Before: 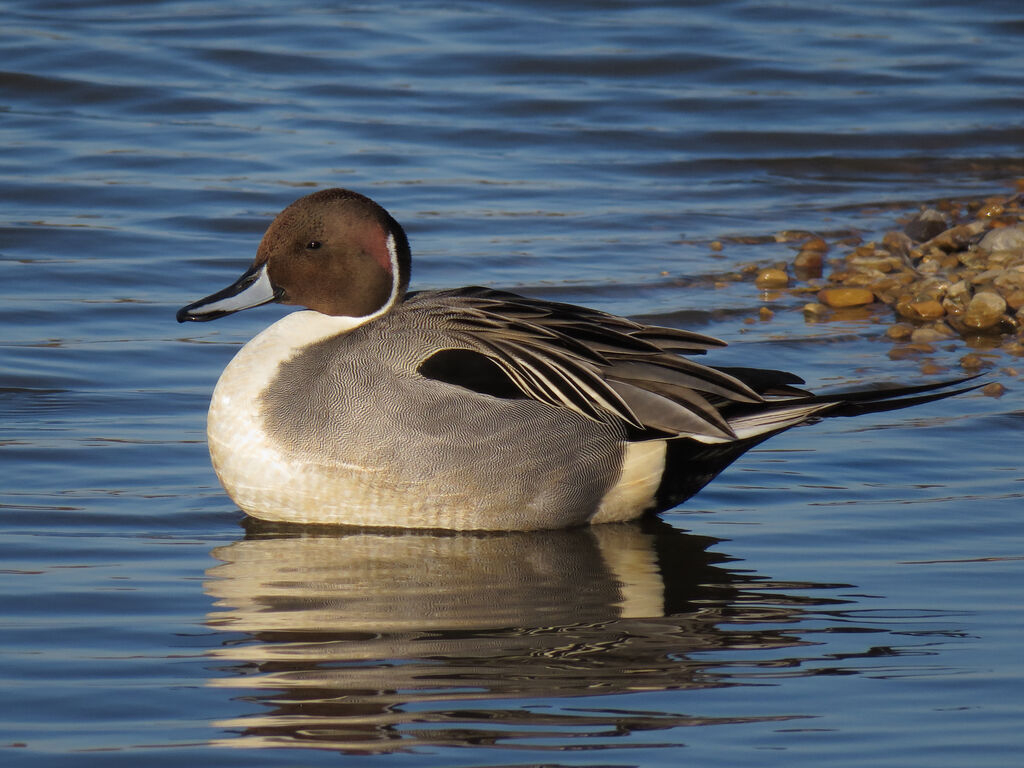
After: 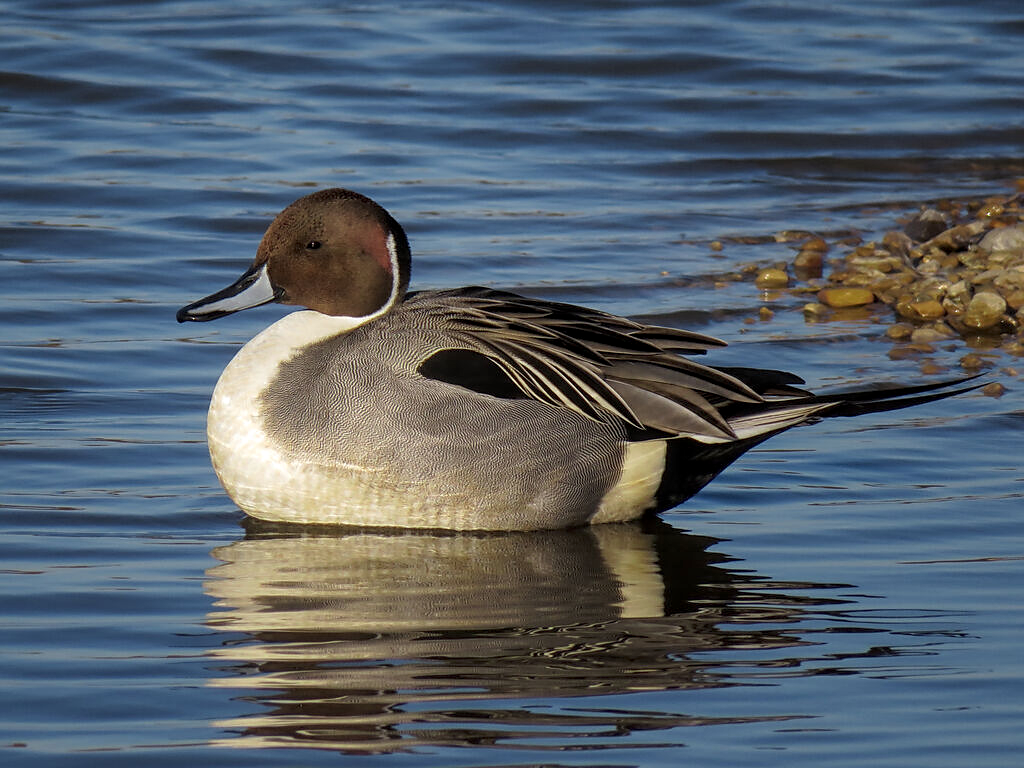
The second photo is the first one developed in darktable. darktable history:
sharpen: radius 1.873, amount 0.412, threshold 1.625
local contrast: on, module defaults
color zones: curves: ch2 [(0, 0.5) (0.143, 0.517) (0.286, 0.571) (0.429, 0.522) (0.571, 0.5) (0.714, 0.5) (0.857, 0.5) (1, 0.5)]
